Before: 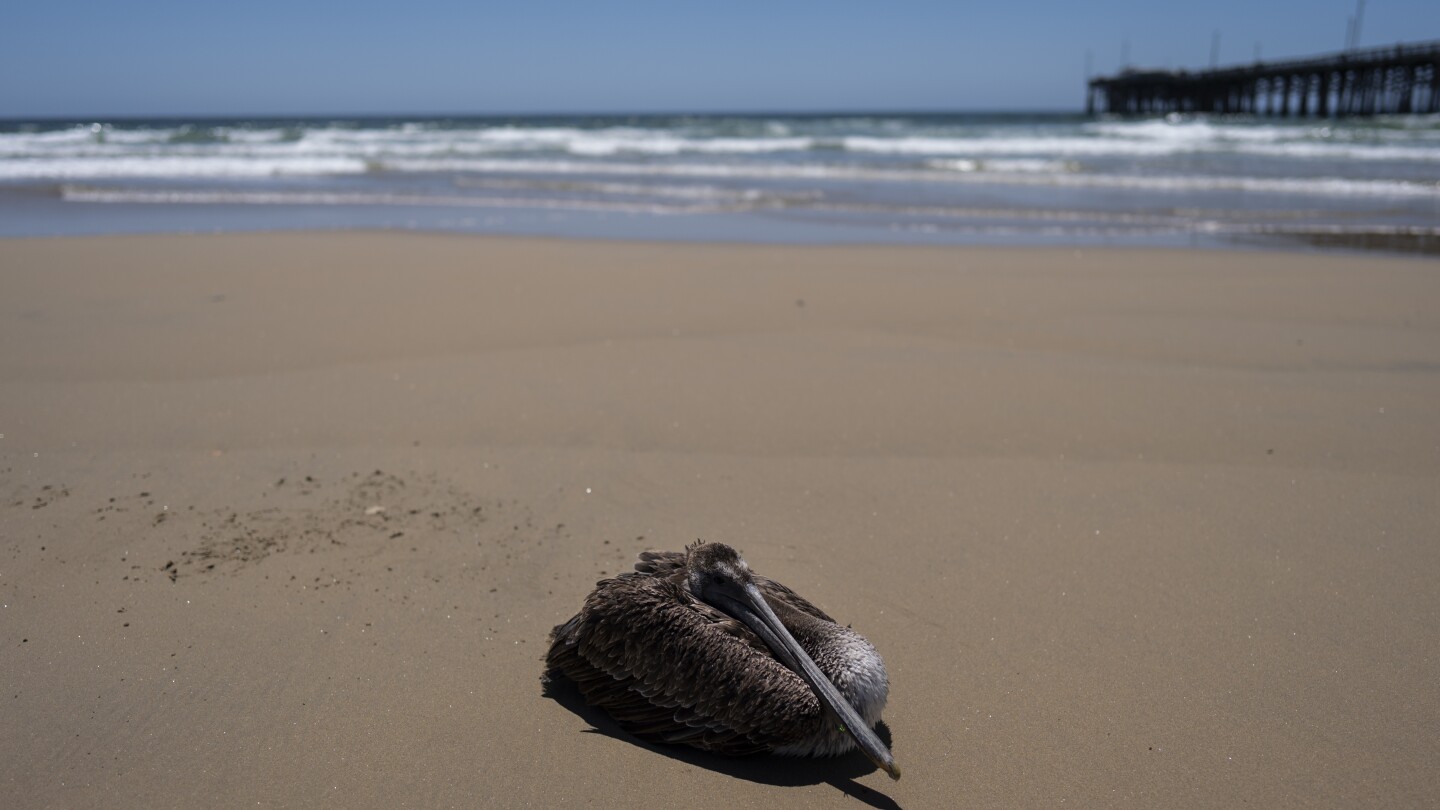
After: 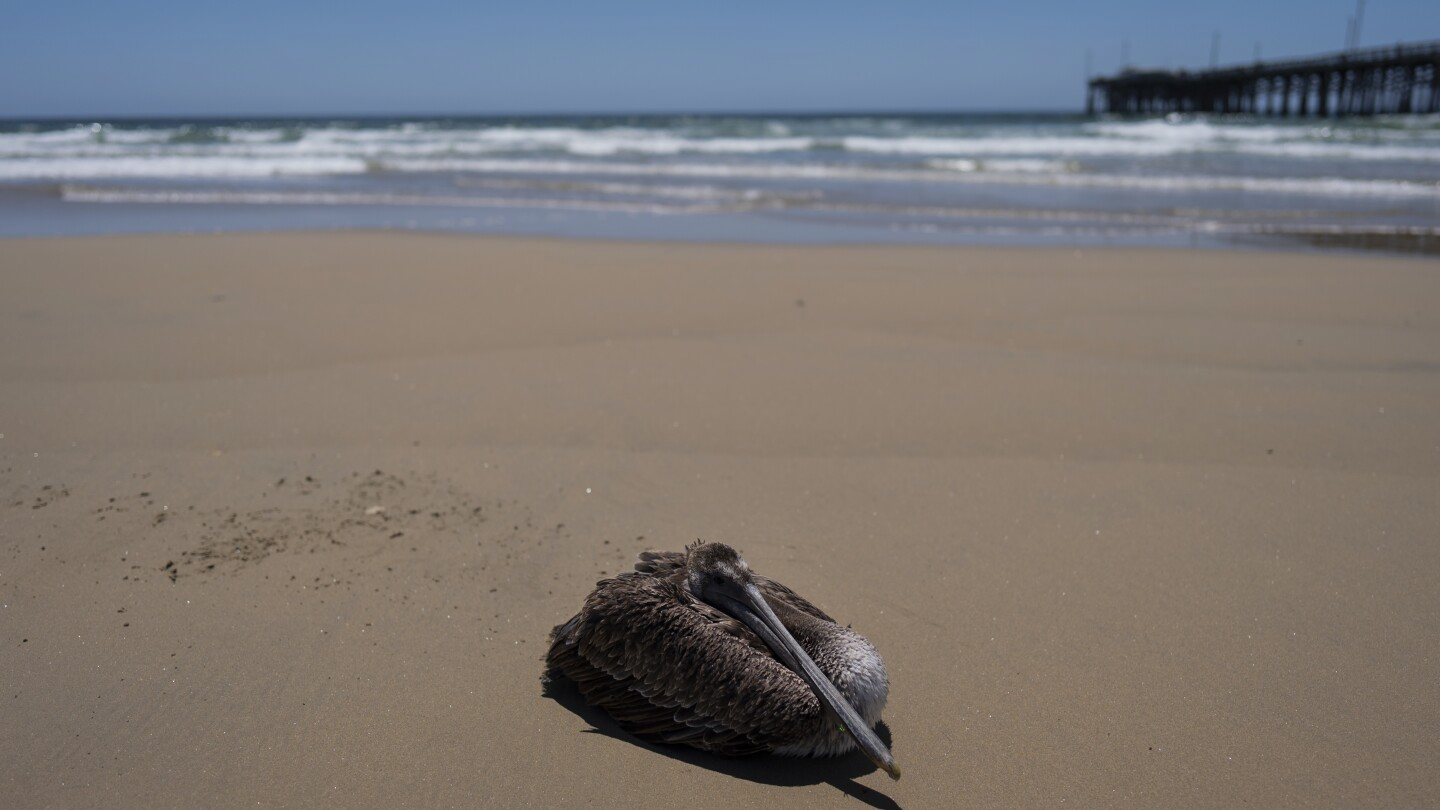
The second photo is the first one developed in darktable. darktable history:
exposure: exposure -0.052 EV, compensate highlight preservation false
shadows and highlights: shadows 39.76, highlights -59.93
